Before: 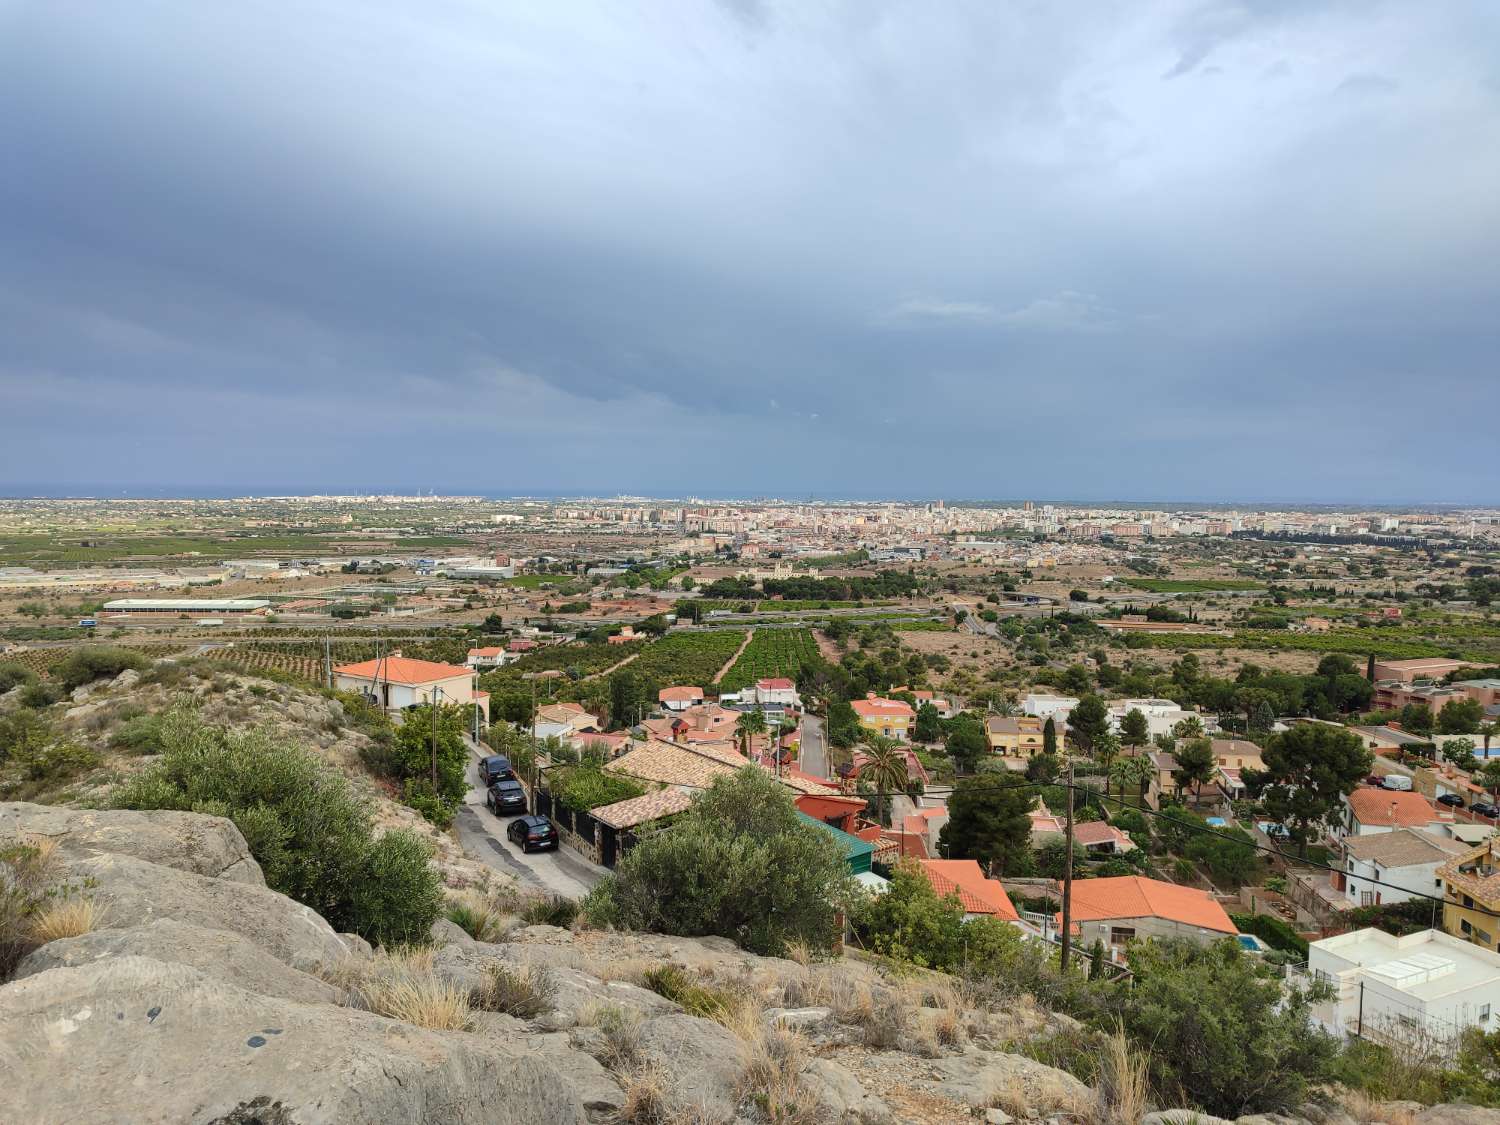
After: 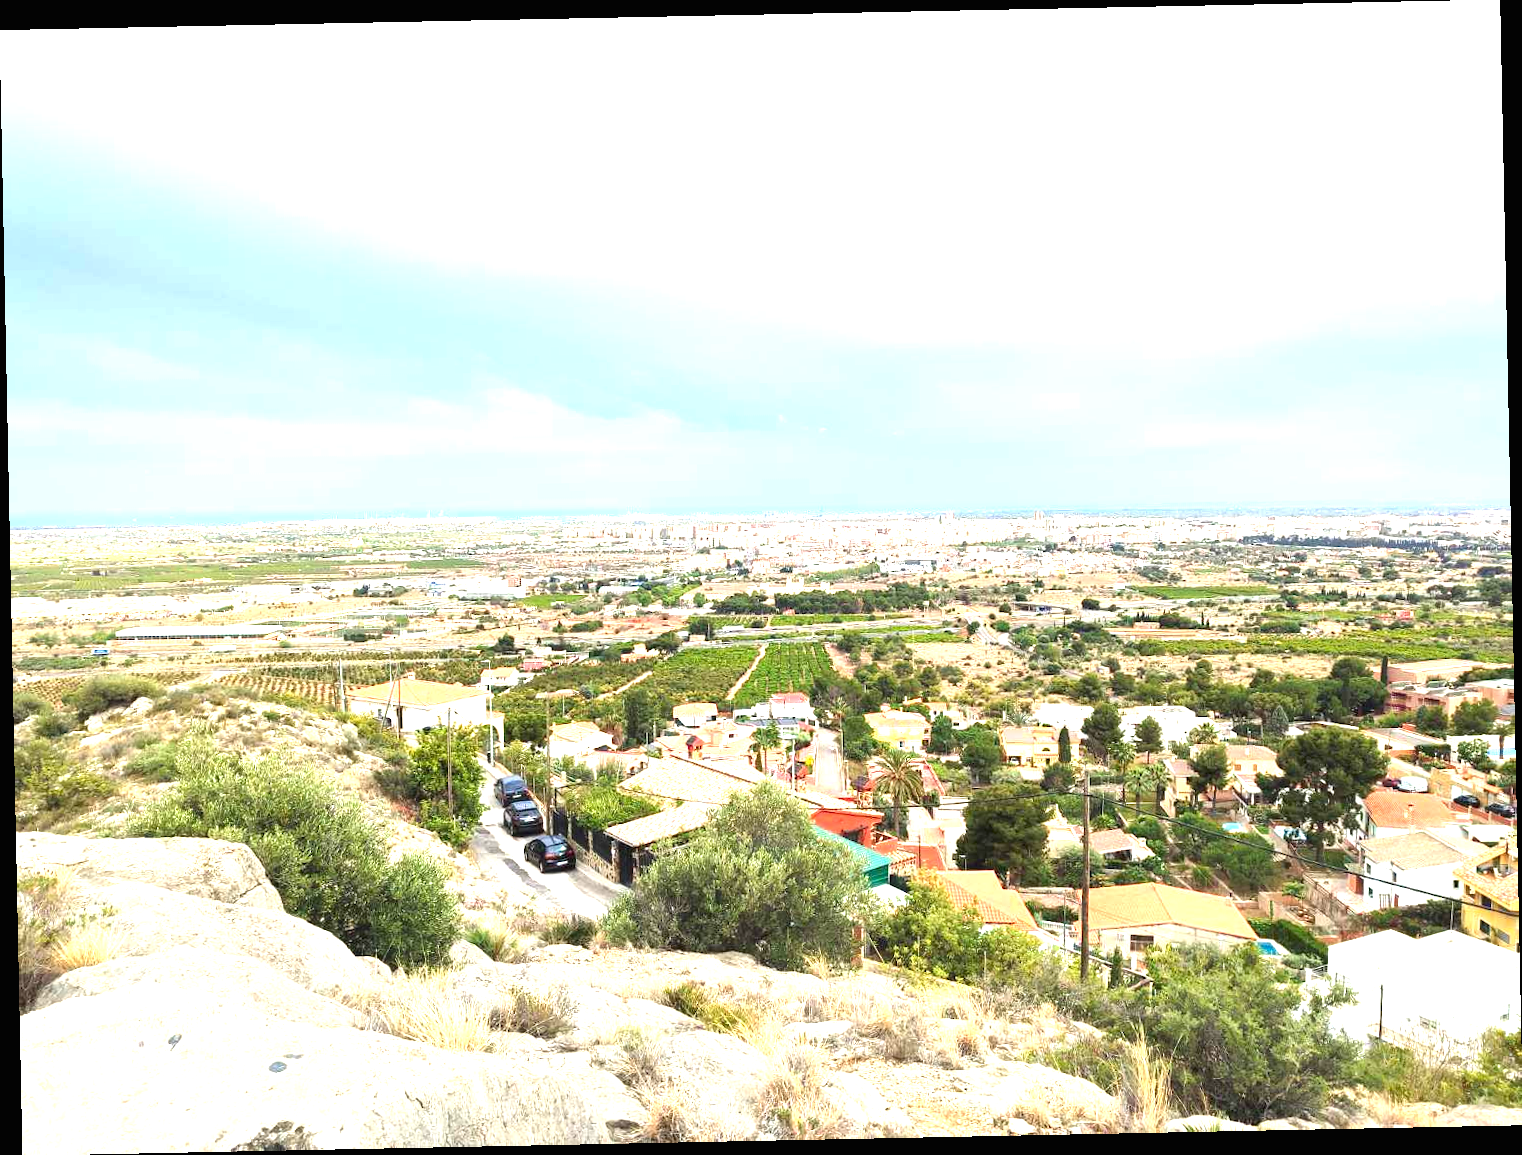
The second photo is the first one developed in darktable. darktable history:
color contrast: green-magenta contrast 1.1, blue-yellow contrast 1.1, unbound 0
rotate and perspective: rotation -1.17°, automatic cropping off
exposure: black level correction 0, exposure 1.9 EV, compensate highlight preservation false
